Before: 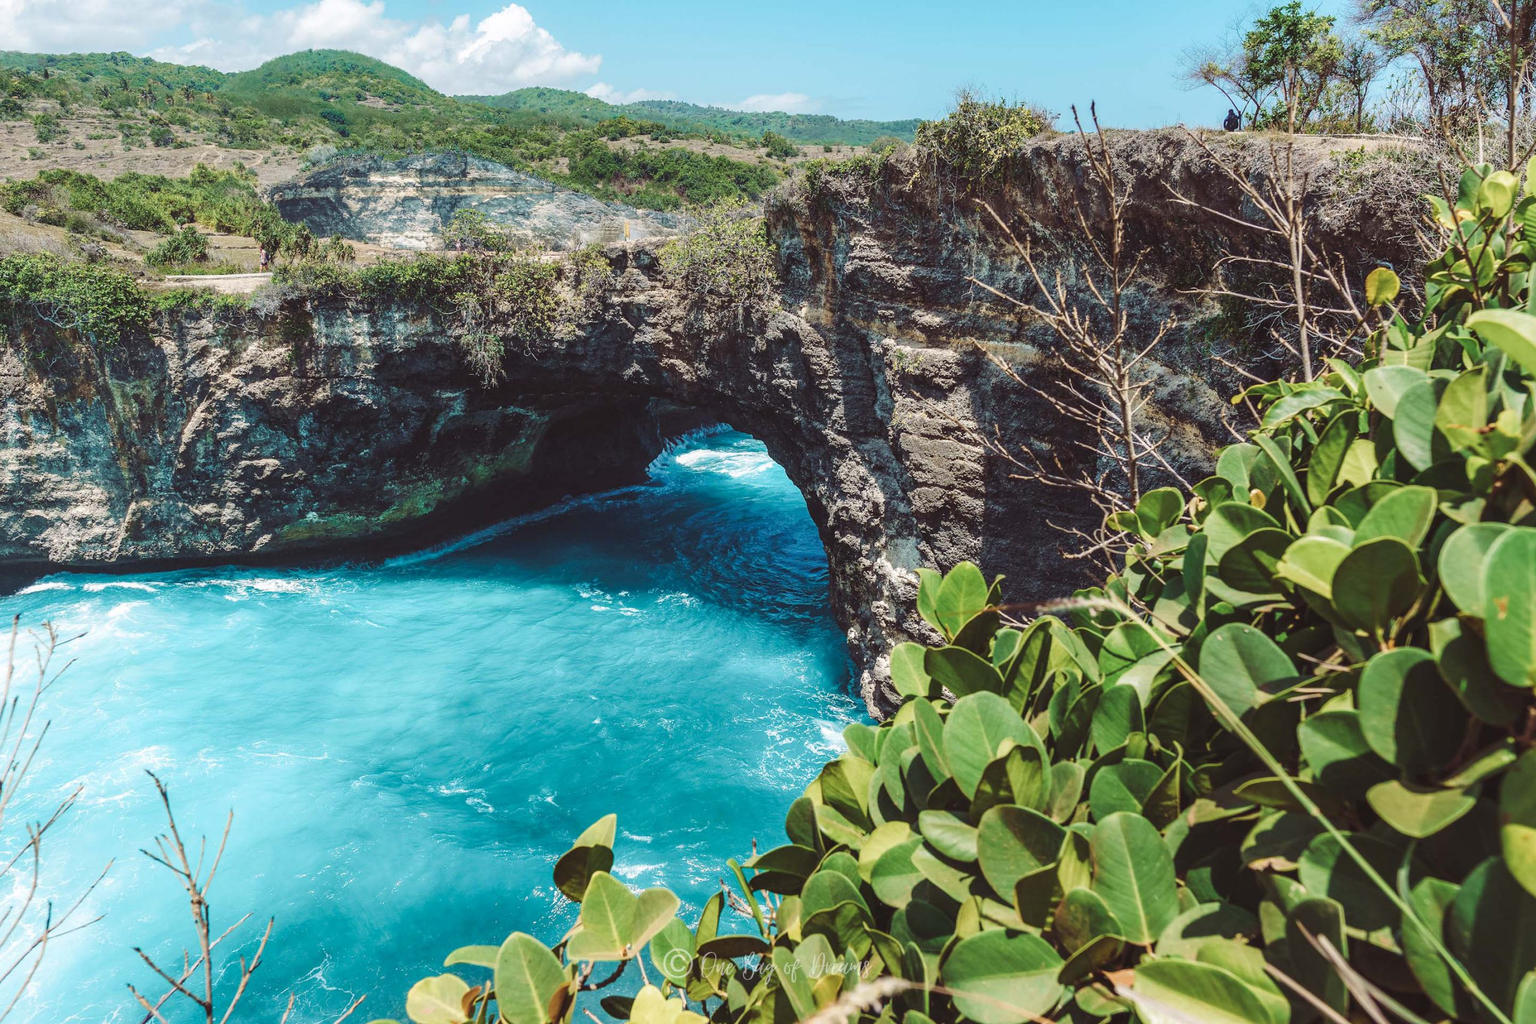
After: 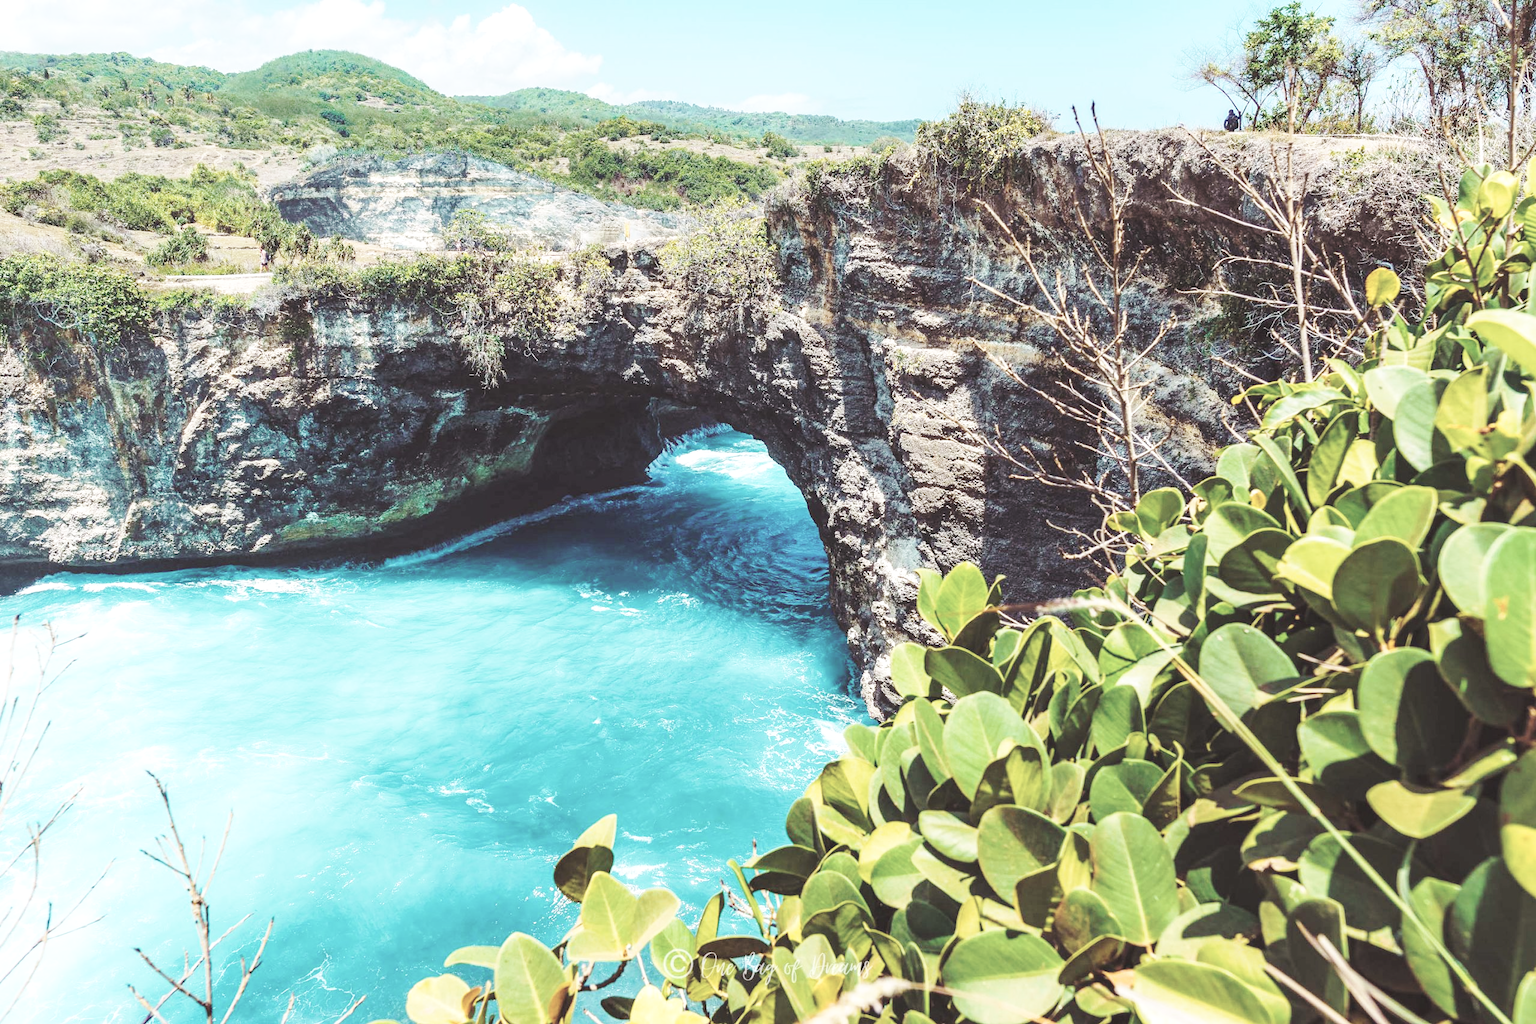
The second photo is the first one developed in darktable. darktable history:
color balance rgb: linear chroma grading › global chroma 15%, perceptual saturation grading › global saturation 30%
contrast brightness saturation: brightness 0.18, saturation -0.5
levels: levels [0, 0.492, 0.984]
base curve: curves: ch0 [(0, 0) (0.028, 0.03) (0.121, 0.232) (0.46, 0.748) (0.859, 0.968) (1, 1)], preserve colors none
